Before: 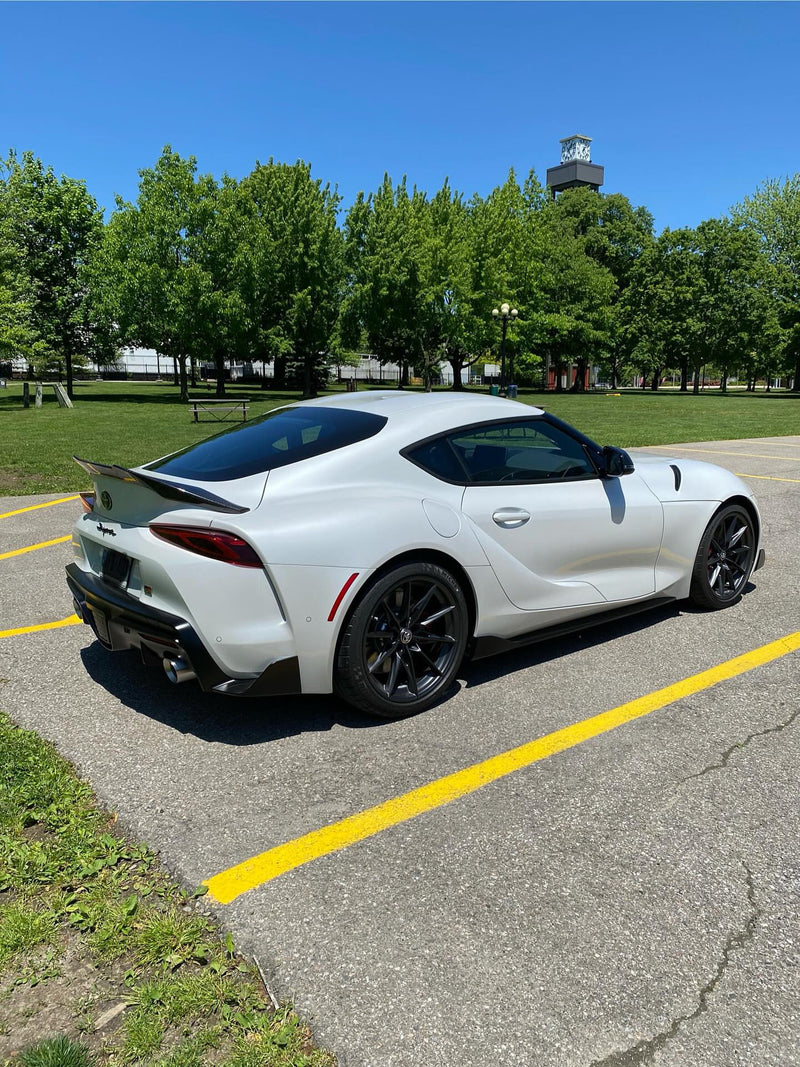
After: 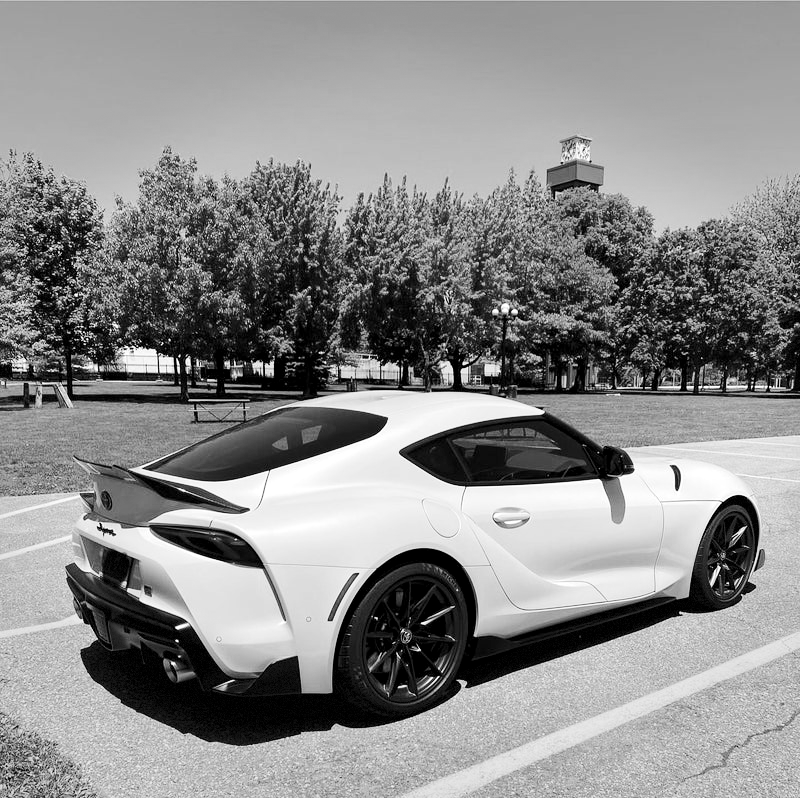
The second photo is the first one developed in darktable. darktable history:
white balance: red 1.08, blue 0.791
crop: bottom 24.967%
tone curve: curves: ch0 [(0, 0) (0.239, 0.248) (0.508, 0.606) (0.826, 0.855) (1, 0.945)]; ch1 [(0, 0) (0.401, 0.42) (0.442, 0.47) (0.492, 0.498) (0.511, 0.516) (0.555, 0.586) (0.681, 0.739) (1, 1)]; ch2 [(0, 0) (0.411, 0.433) (0.5, 0.504) (0.545, 0.574) (1, 1)], color space Lab, independent channels, preserve colors none
exposure: exposure 0.4 EV, compensate highlight preservation false
levels: levels [0.031, 0.5, 0.969]
monochrome: size 3.1
vignetting: fall-off start 91%, fall-off radius 39.39%, brightness -0.182, saturation -0.3, width/height ratio 1.219, shape 1.3, dithering 8-bit output, unbound false
